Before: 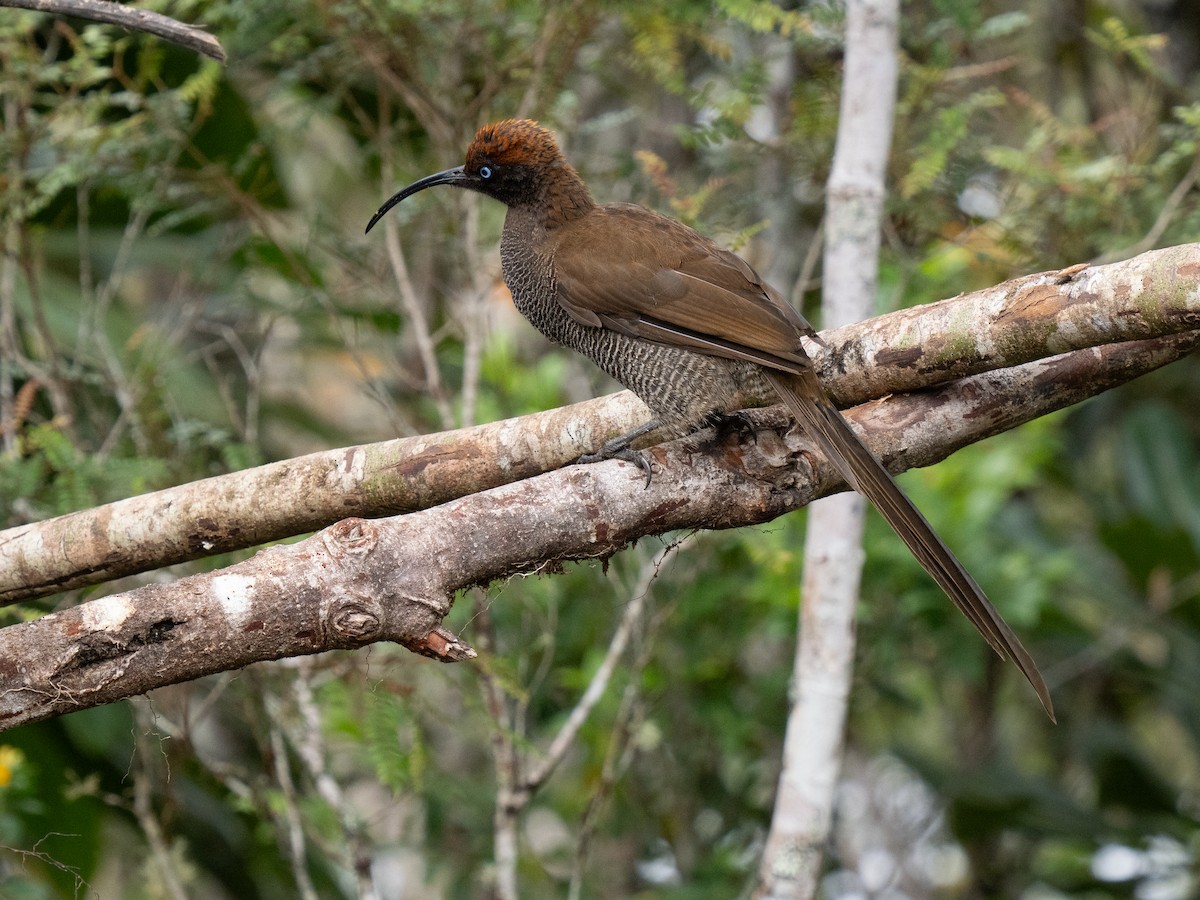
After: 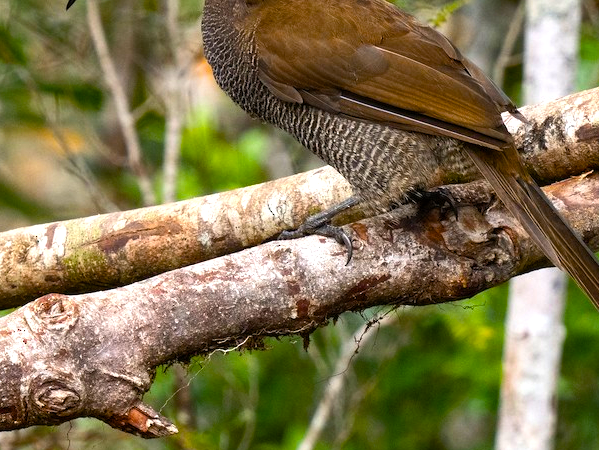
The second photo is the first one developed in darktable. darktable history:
crop: left 25%, top 25%, right 25%, bottom 25%
color balance rgb: linear chroma grading › global chroma 9%, perceptual saturation grading › global saturation 36%, perceptual saturation grading › shadows 35%, perceptual brilliance grading › global brilliance 15%, perceptual brilliance grading › shadows -35%, global vibrance 15%
